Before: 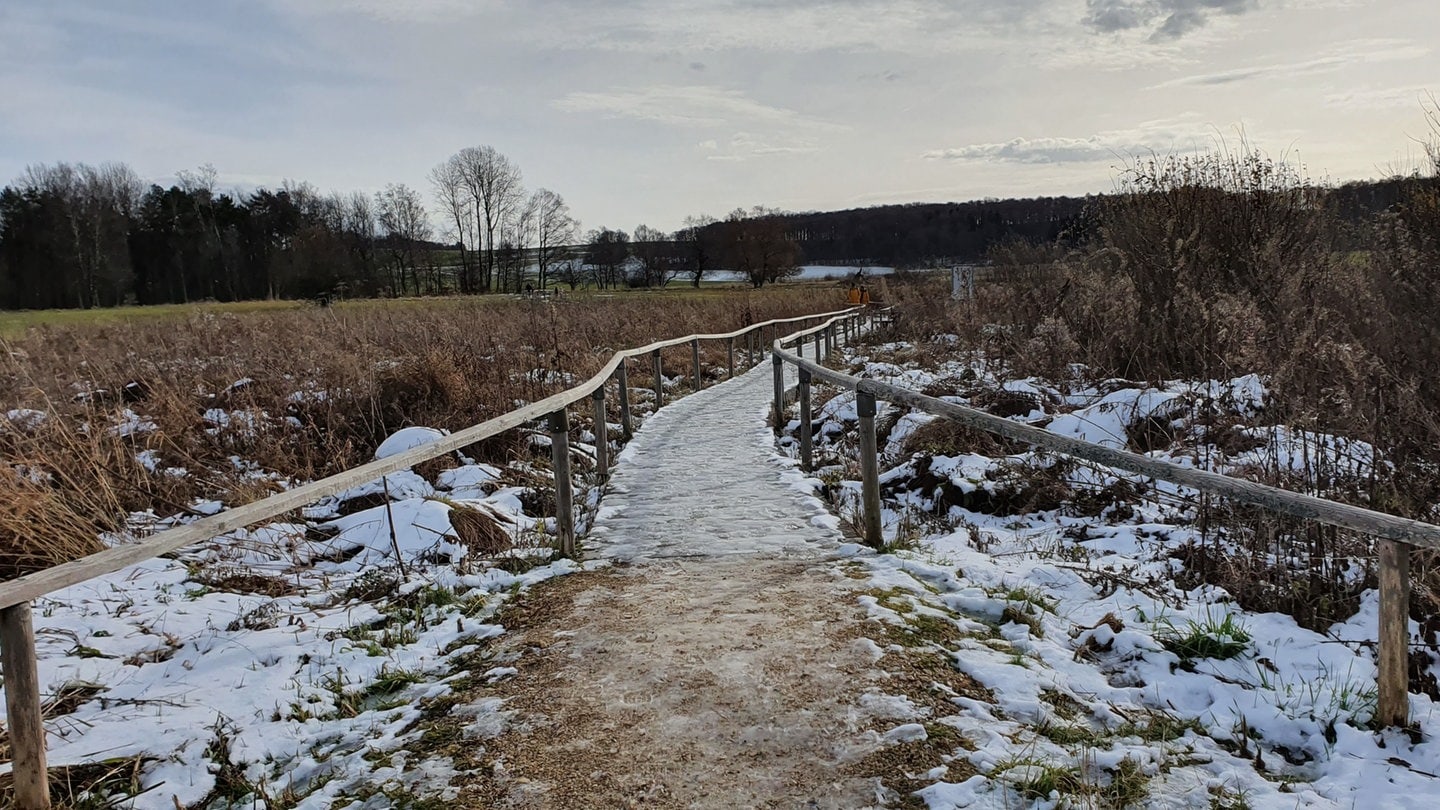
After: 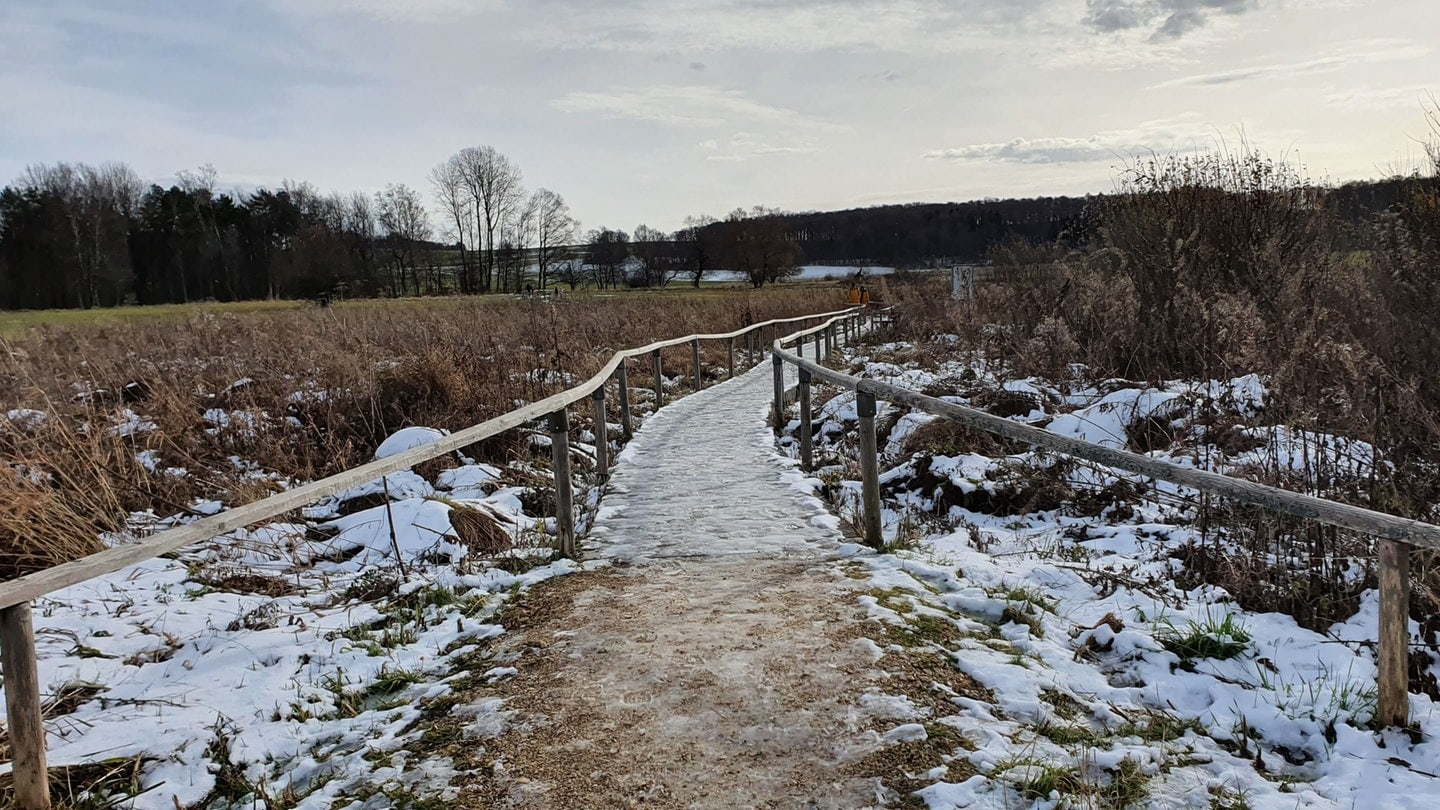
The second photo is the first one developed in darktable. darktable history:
shadows and highlights: shadows -13.4, white point adjustment 3.94, highlights 28.66
